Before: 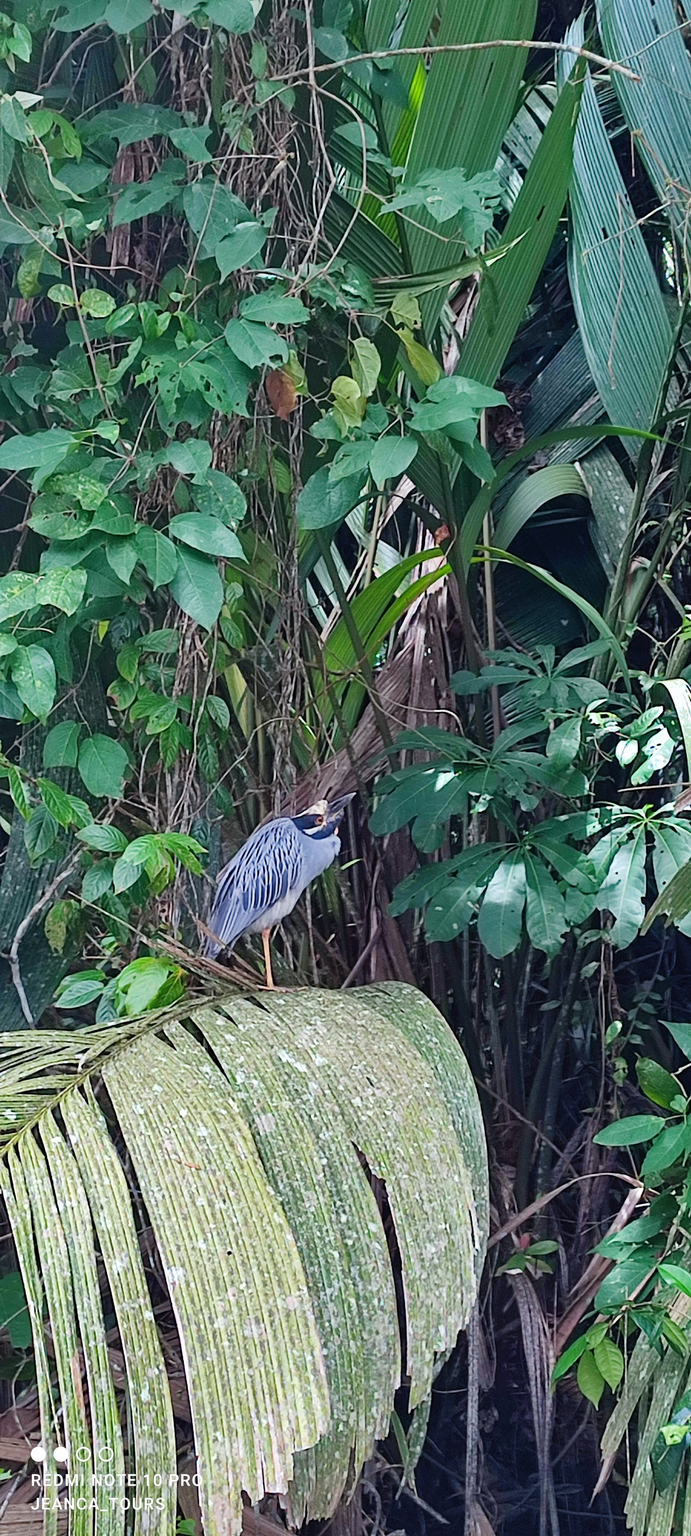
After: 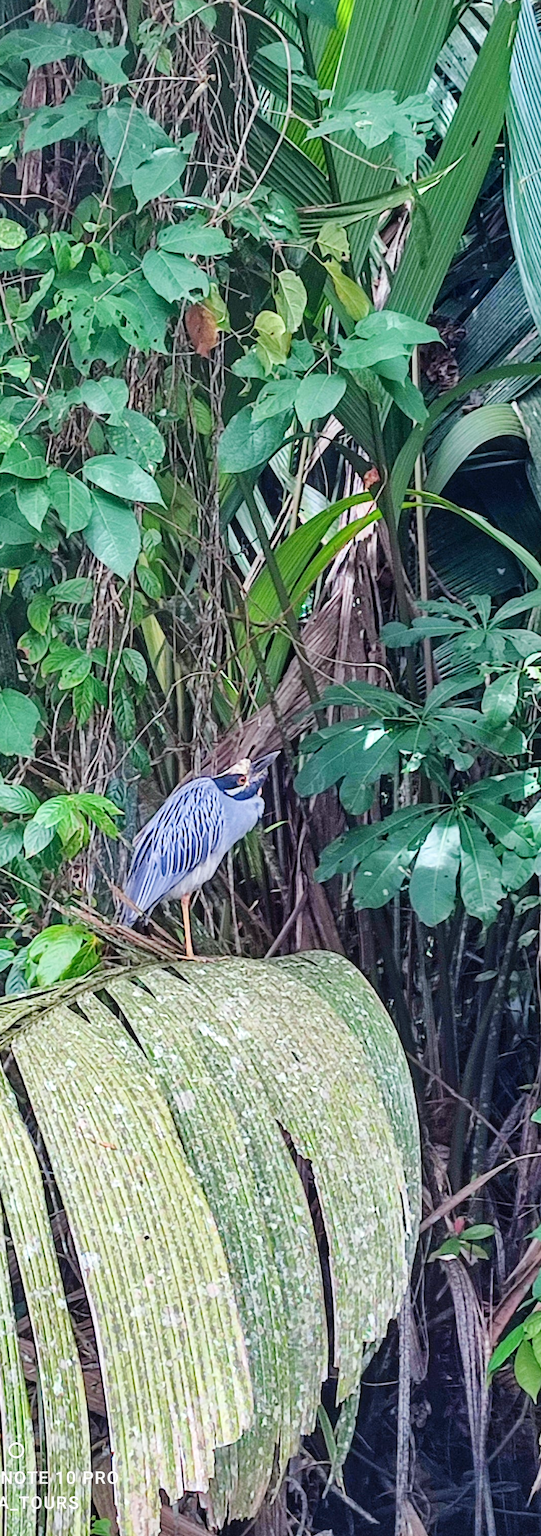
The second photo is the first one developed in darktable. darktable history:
tone curve: curves: ch0 [(0, 0) (0.003, 0.004) (0.011, 0.015) (0.025, 0.033) (0.044, 0.058) (0.069, 0.091) (0.1, 0.131) (0.136, 0.178) (0.177, 0.232) (0.224, 0.294) (0.277, 0.362) (0.335, 0.434) (0.399, 0.512) (0.468, 0.582) (0.543, 0.646) (0.623, 0.713) (0.709, 0.783) (0.801, 0.876) (0.898, 0.938) (1, 1)], color space Lab, linked channels, preserve colors none
local contrast: on, module defaults
contrast brightness saturation: saturation -0.045
crop and rotate: left 13.166%, top 5.374%, right 12.618%
